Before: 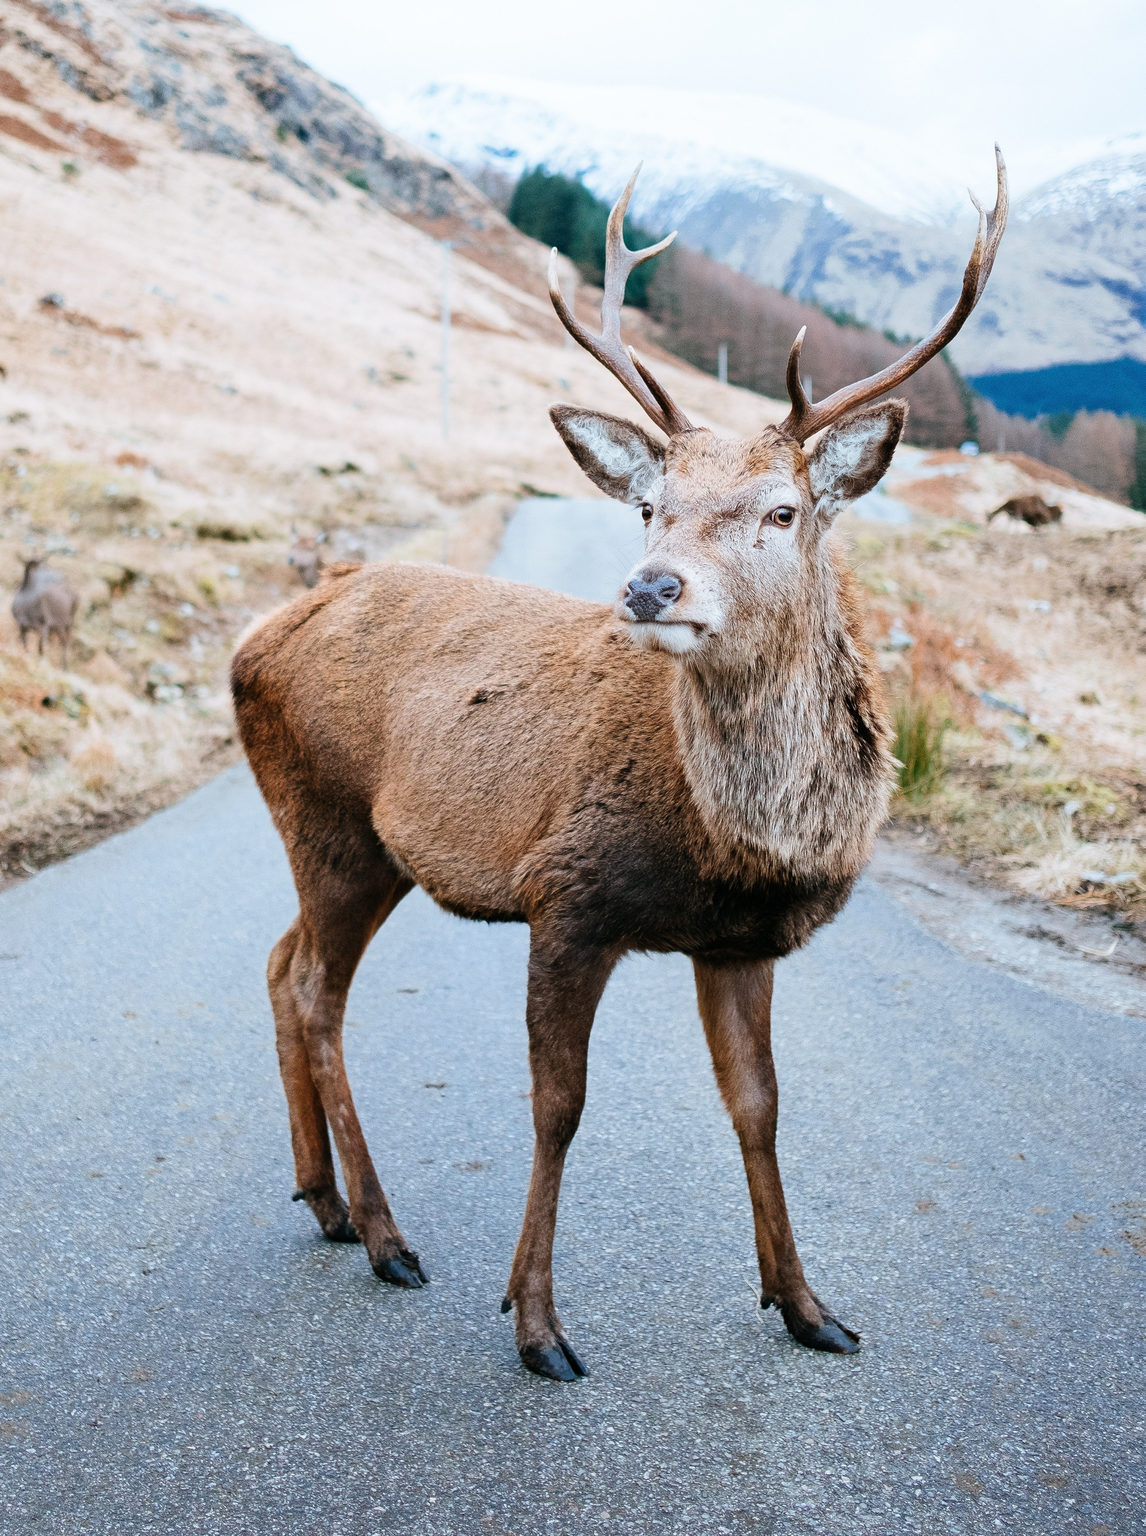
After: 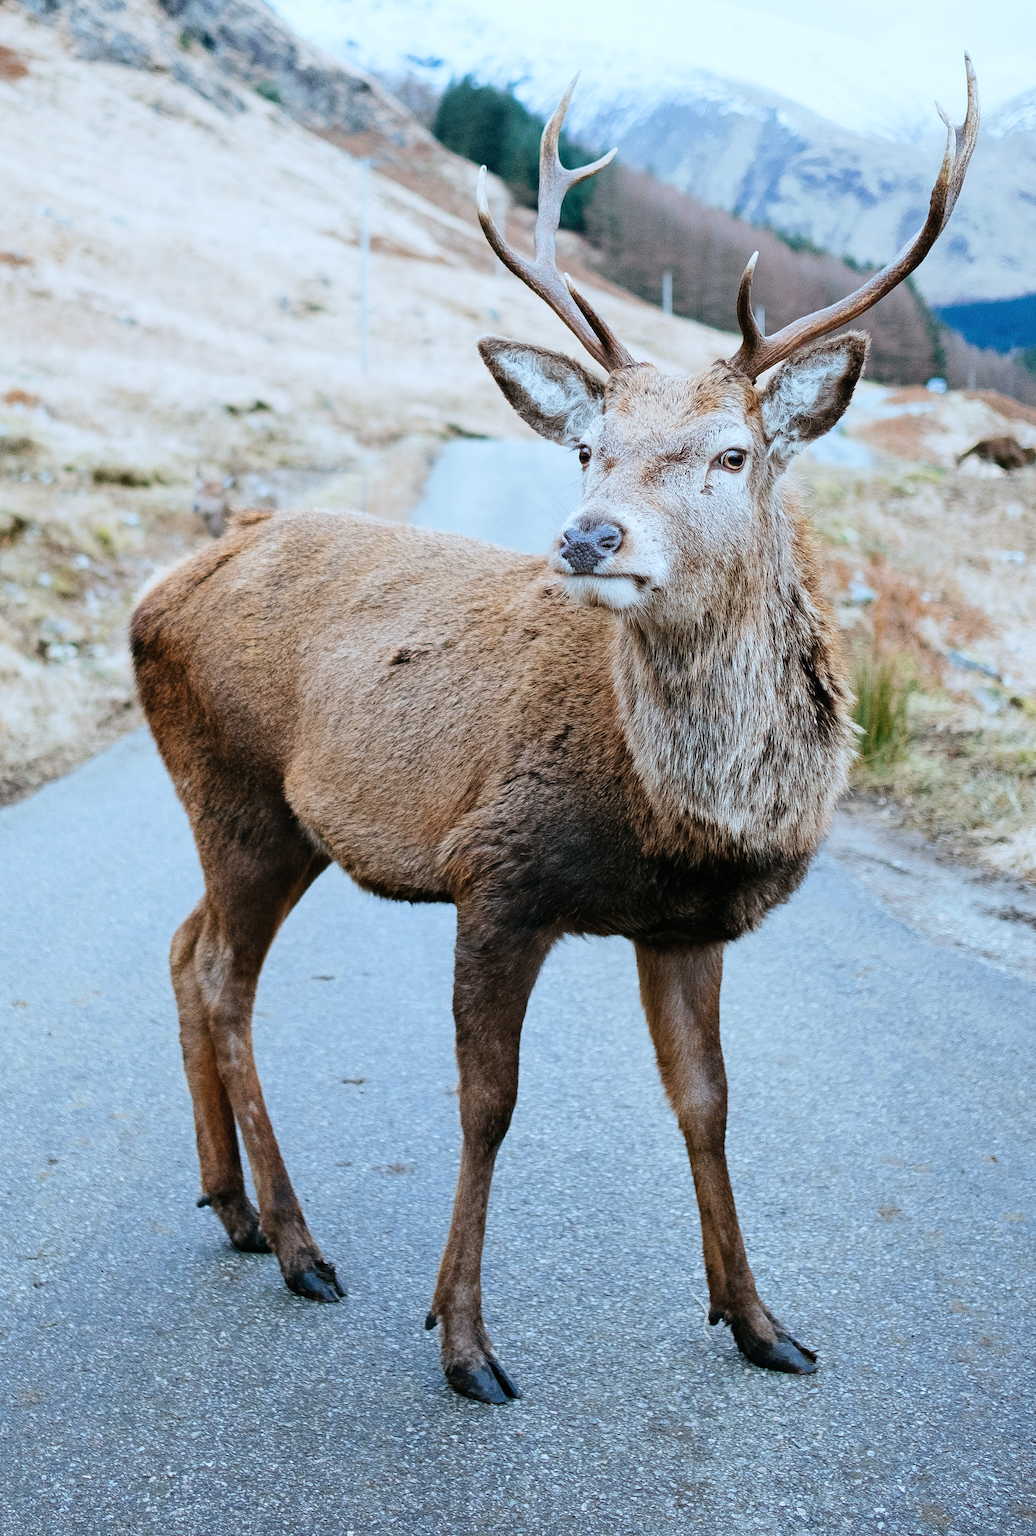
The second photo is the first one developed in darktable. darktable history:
crop: left 9.807%, top 6.259%, right 7.334%, bottom 2.177%
white balance: red 0.925, blue 1.046
